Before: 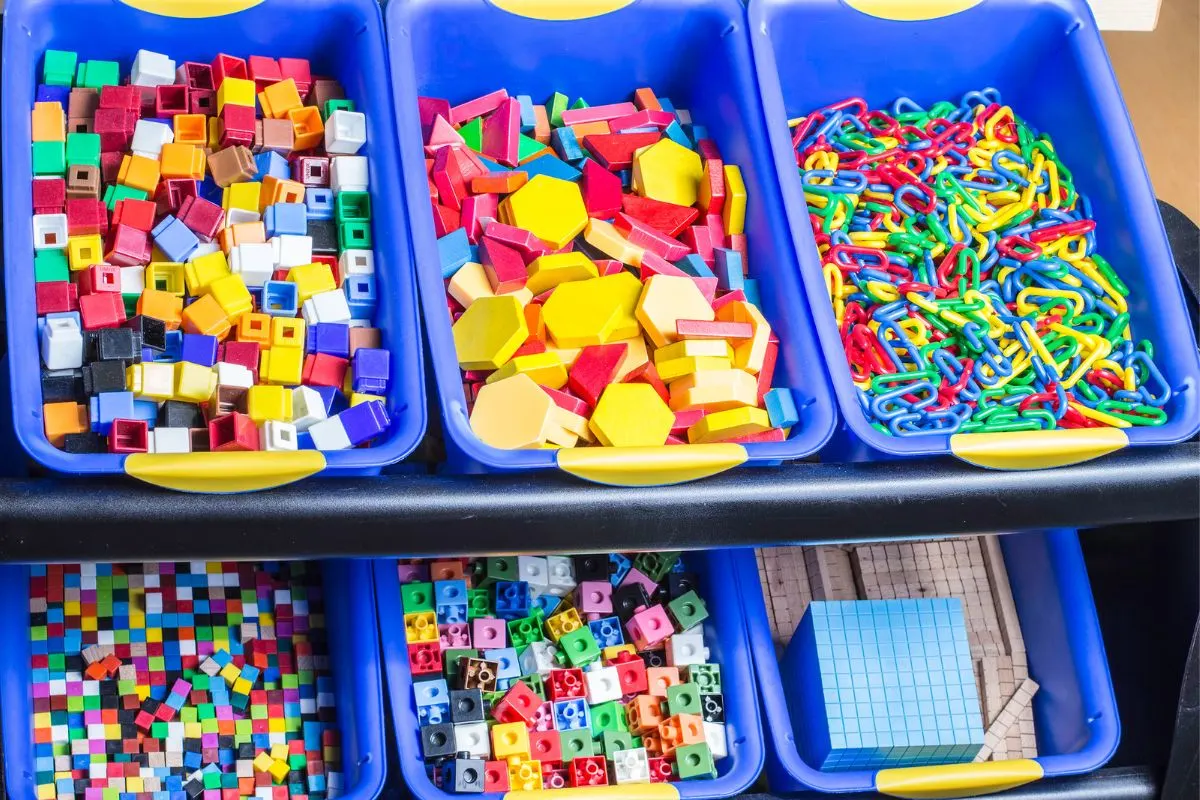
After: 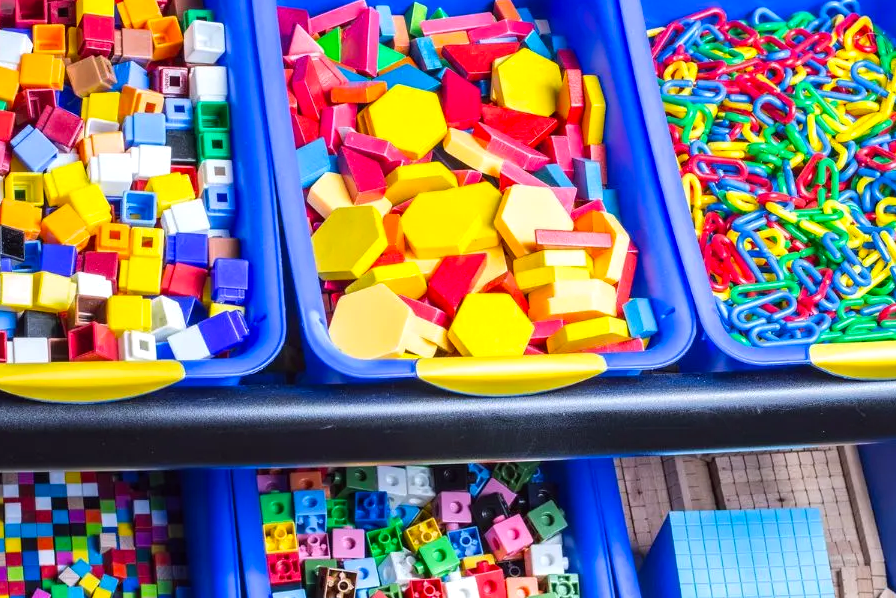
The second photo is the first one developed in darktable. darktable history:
crop and rotate: left 11.831%, top 11.346%, right 13.429%, bottom 13.899%
color balance: lift [1, 1, 0.999, 1.001], gamma [1, 1.003, 1.005, 0.995], gain [1, 0.992, 0.988, 1.012], contrast 5%, output saturation 110%
